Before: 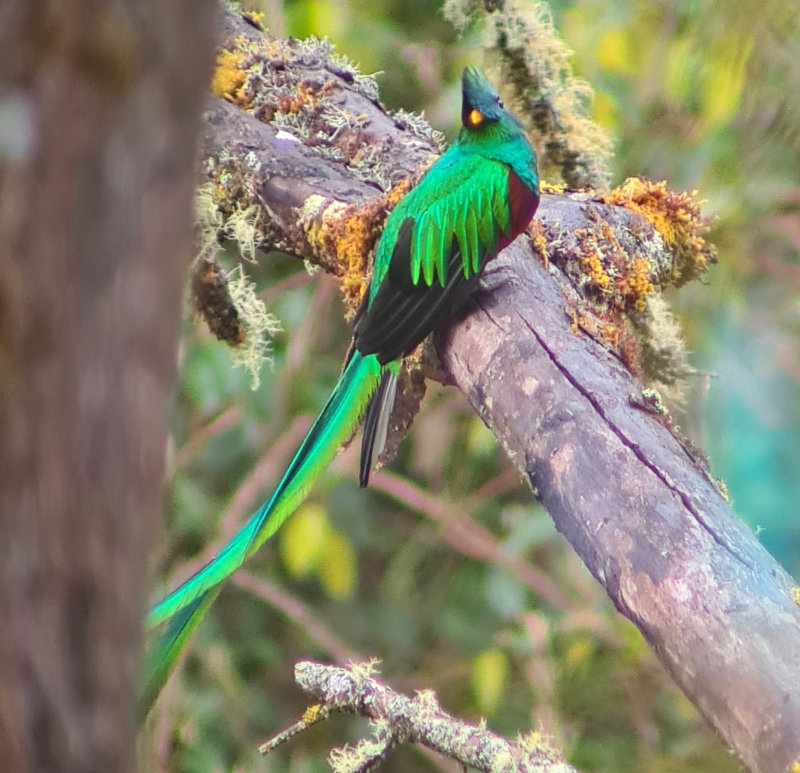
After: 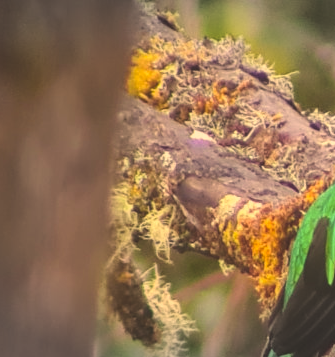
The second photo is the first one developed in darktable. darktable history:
crop and rotate: left 10.817%, top 0.062%, right 47.194%, bottom 53.626%
exposure: black level correction -0.025, exposure -0.117 EV, compensate highlight preservation false
color correction: highlights a* 15, highlights b* 31.55
vignetting: fall-off start 100%, brightness -0.282, width/height ratio 1.31
